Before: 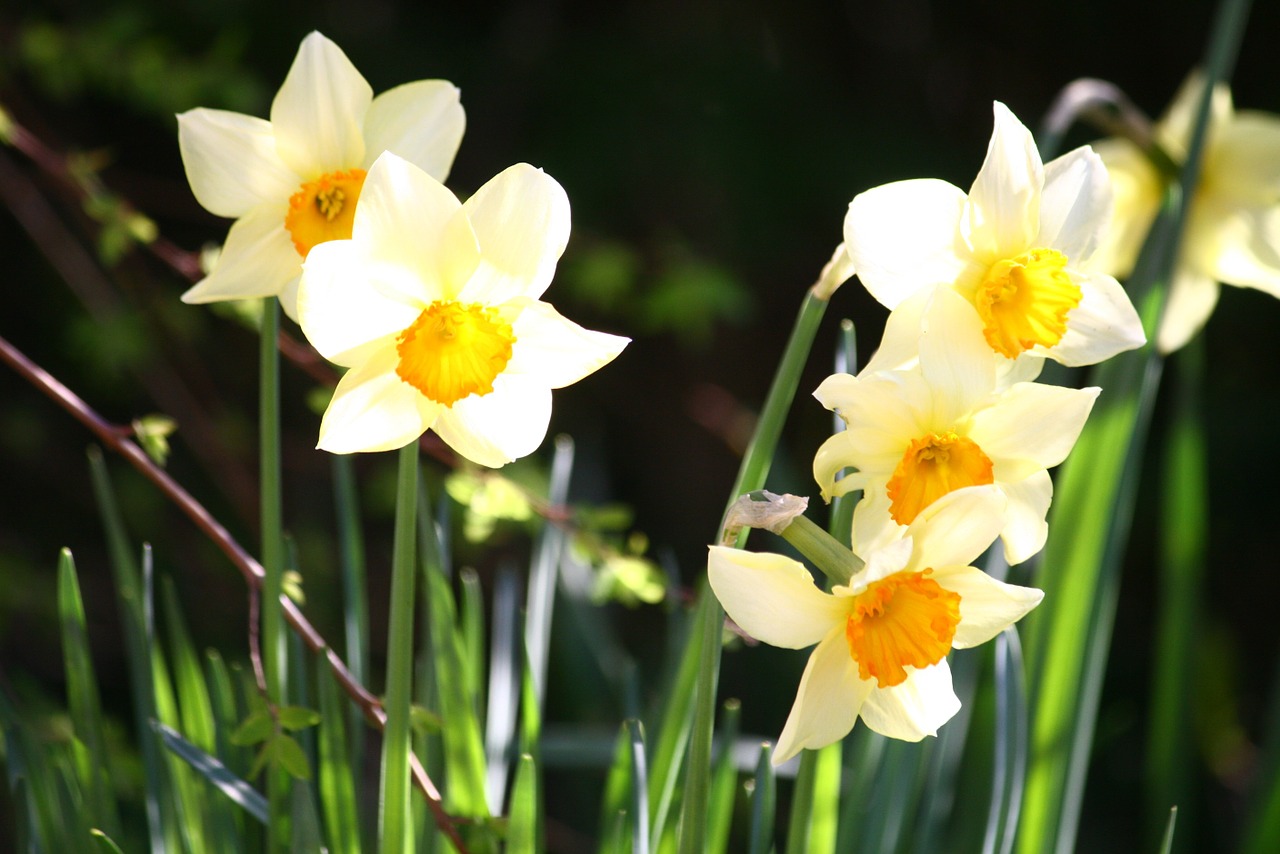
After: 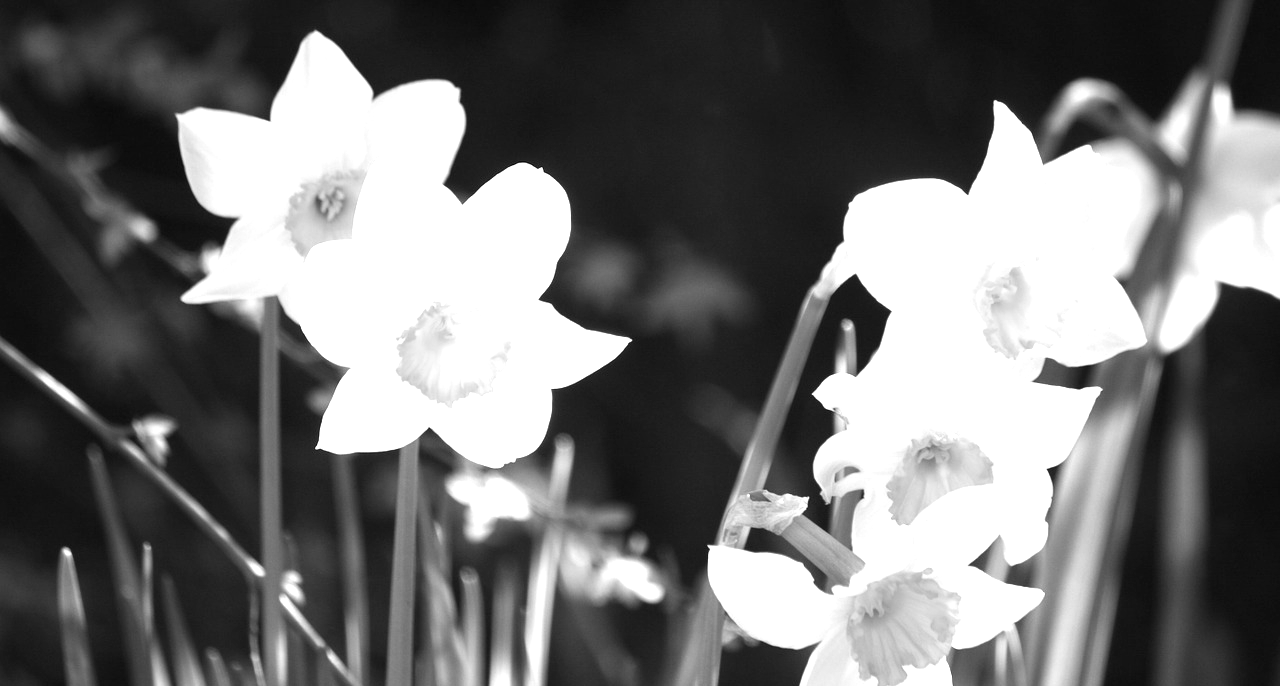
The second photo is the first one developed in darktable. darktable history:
monochrome: a -6.99, b 35.61, size 1.4
exposure: exposure 0.657 EV, compensate highlight preservation false
crop: bottom 19.644%
